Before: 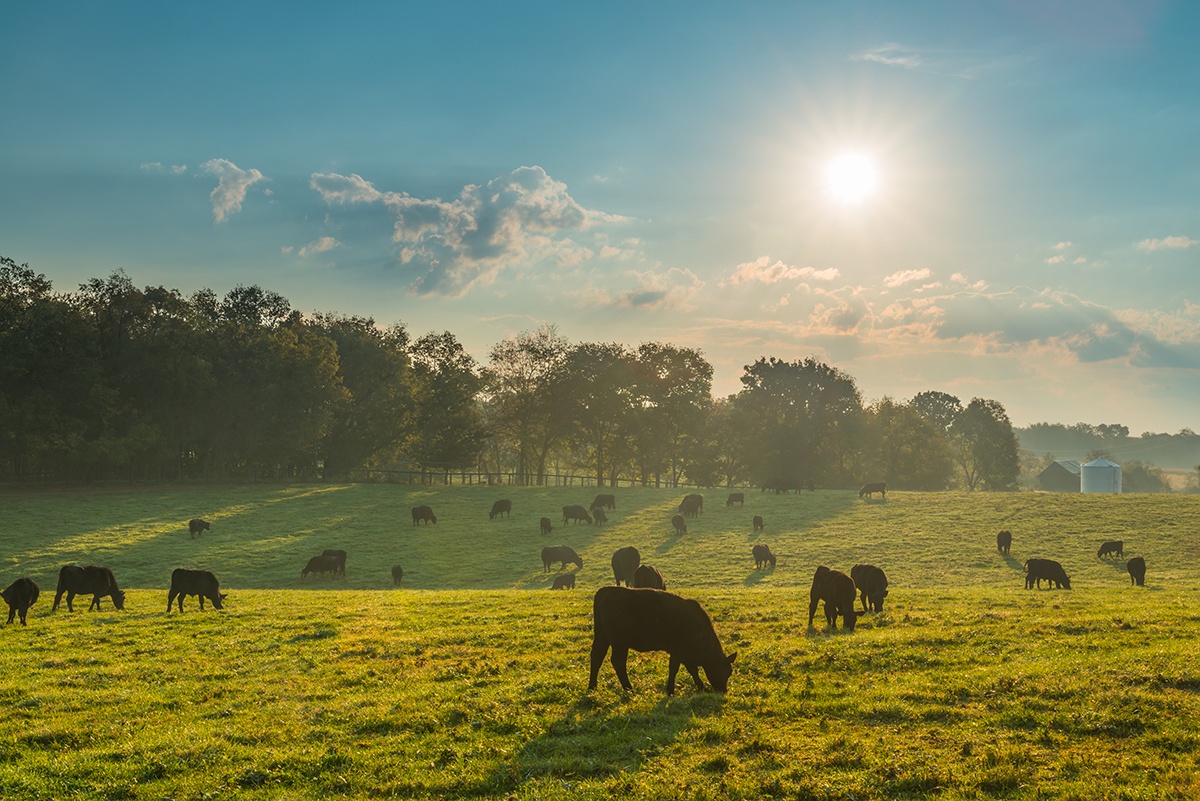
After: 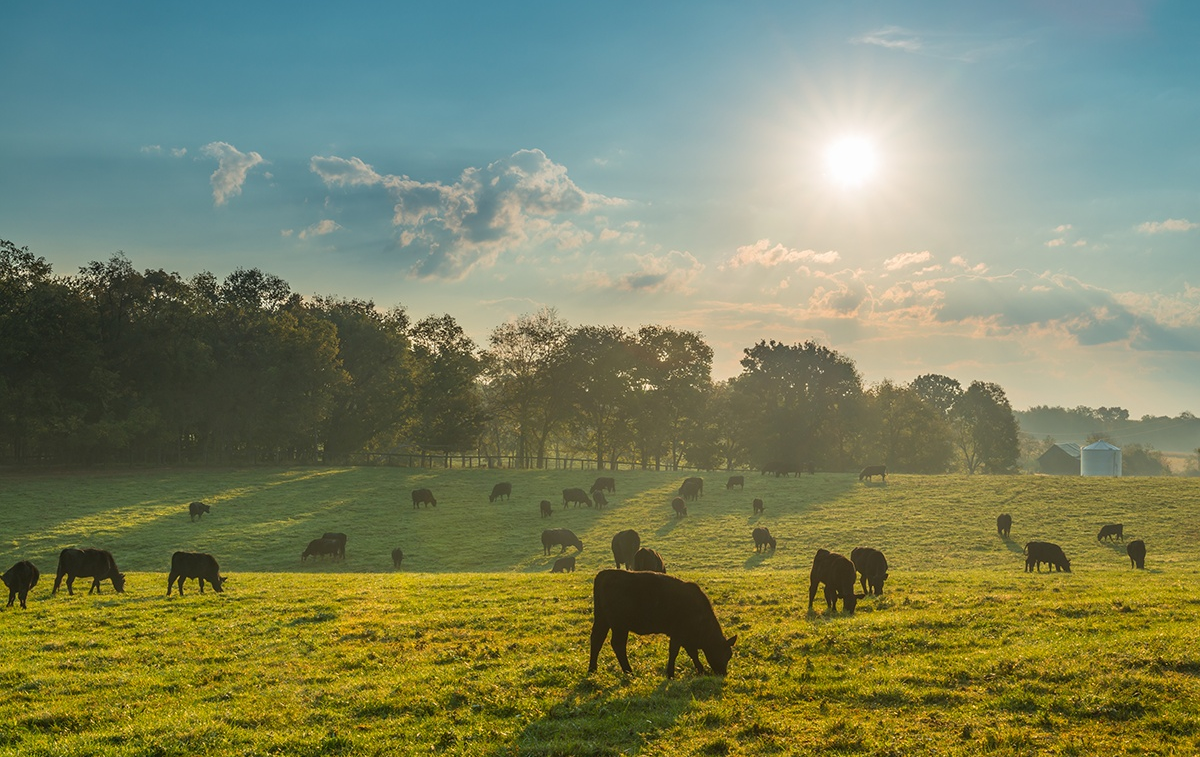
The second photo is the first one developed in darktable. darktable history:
crop and rotate: top 2.156%, bottom 3.261%
